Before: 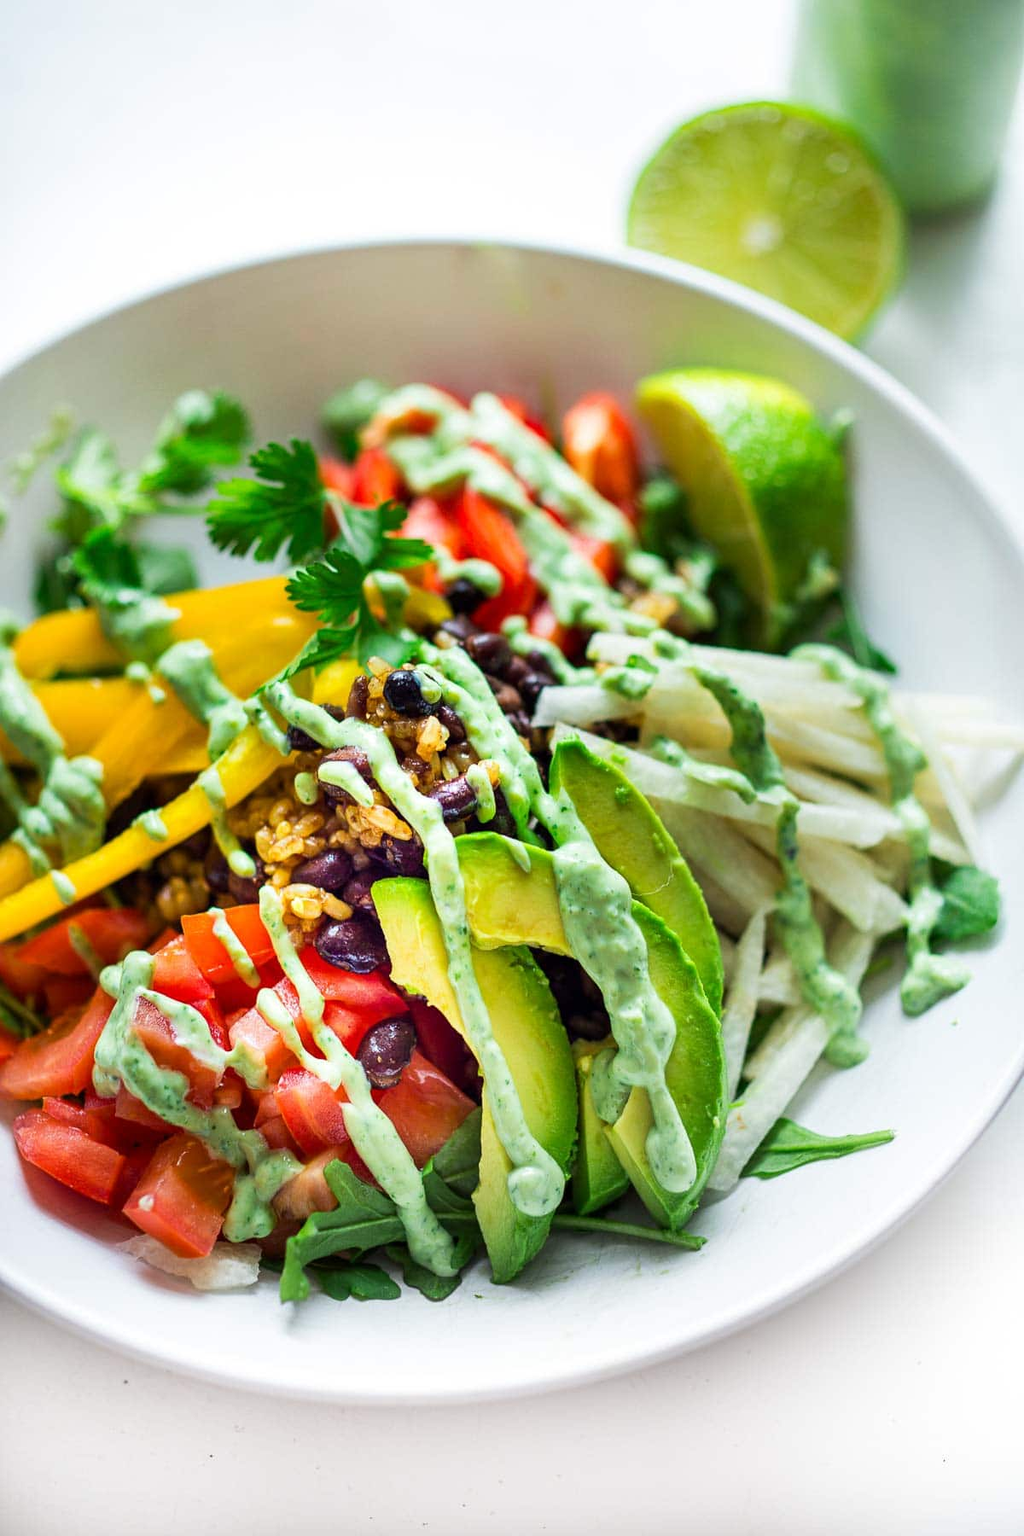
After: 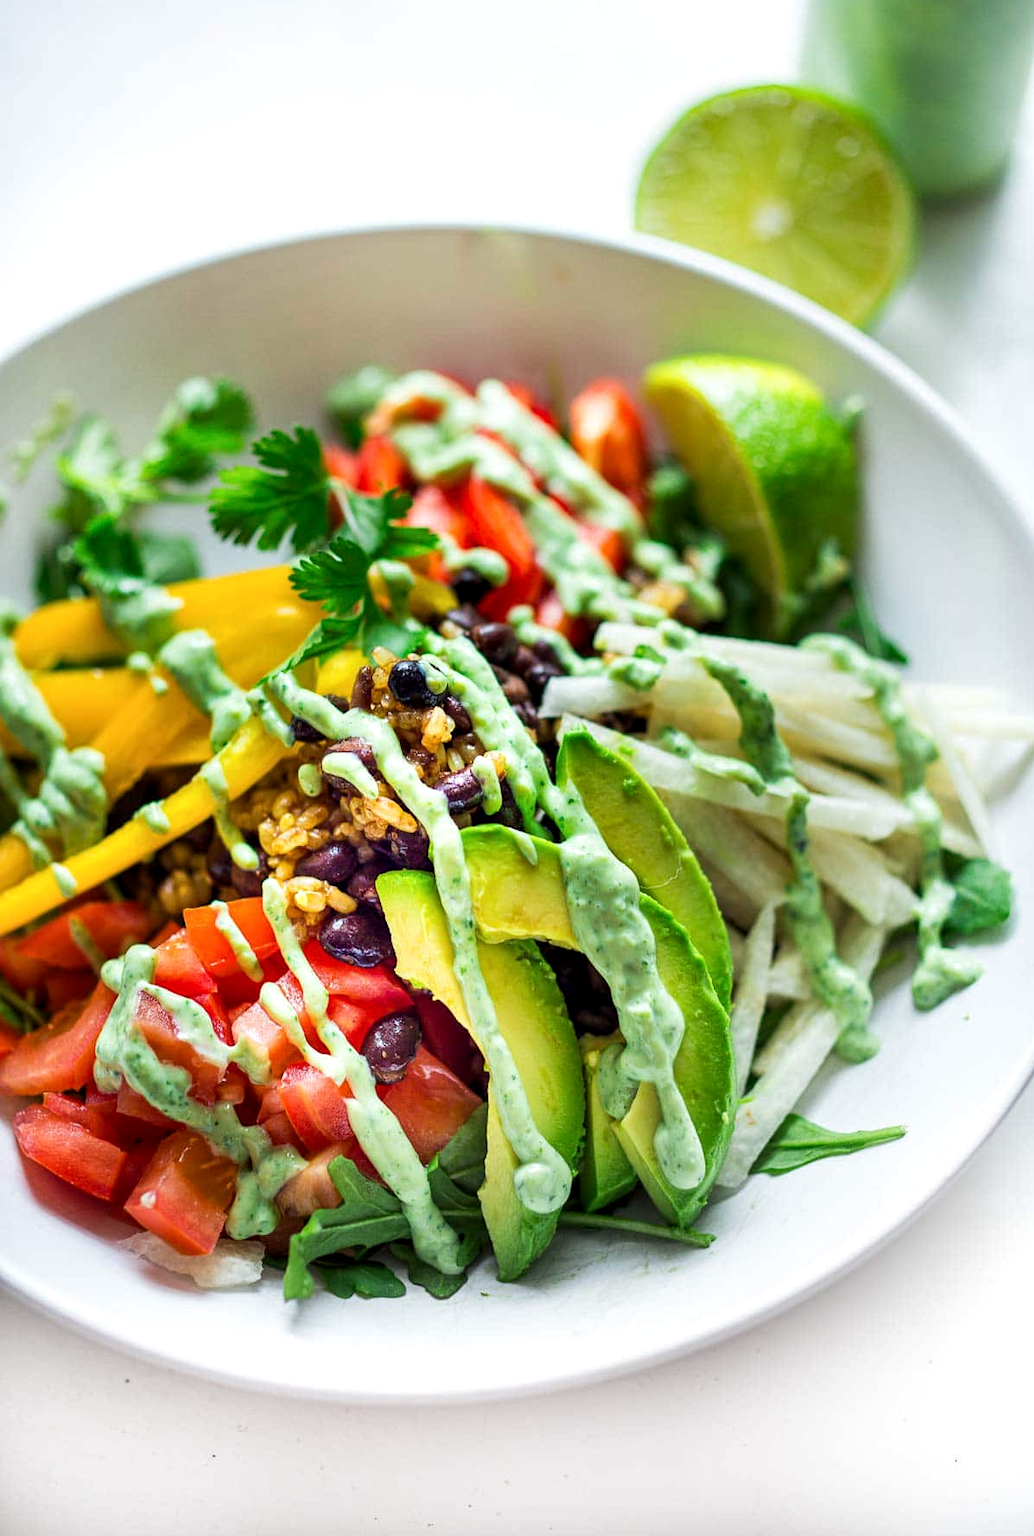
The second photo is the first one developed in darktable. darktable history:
crop: top 1.173%, right 0.101%
local contrast: highlights 107%, shadows 100%, detail 119%, midtone range 0.2
